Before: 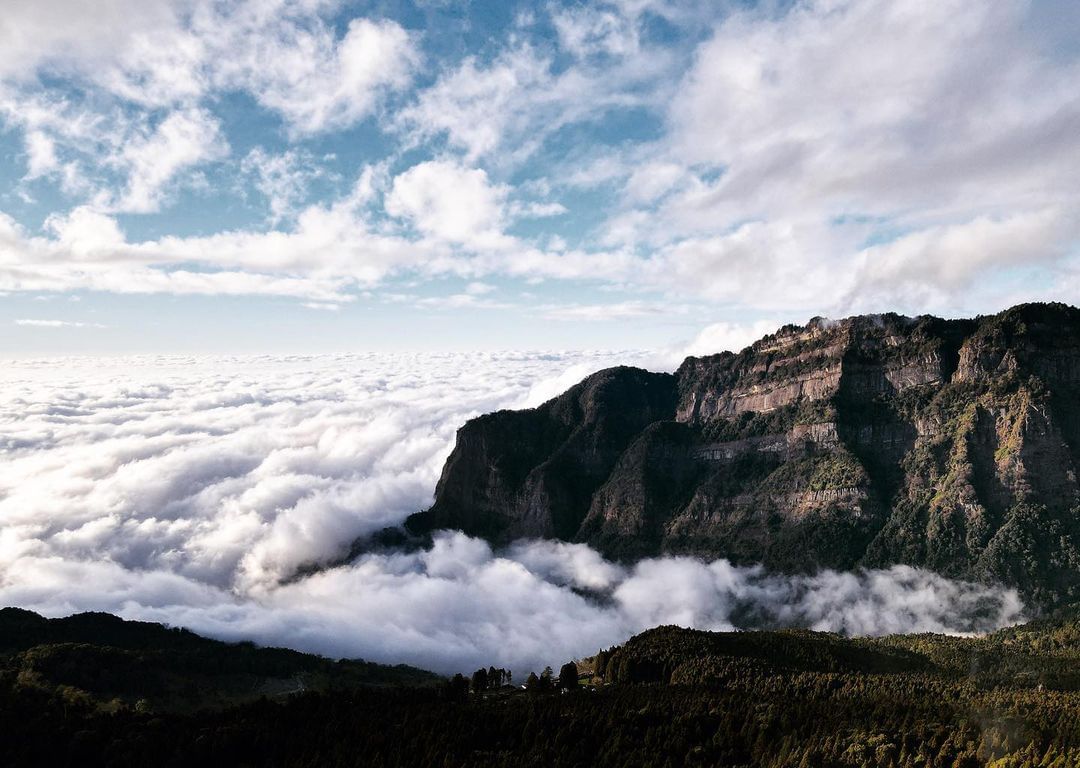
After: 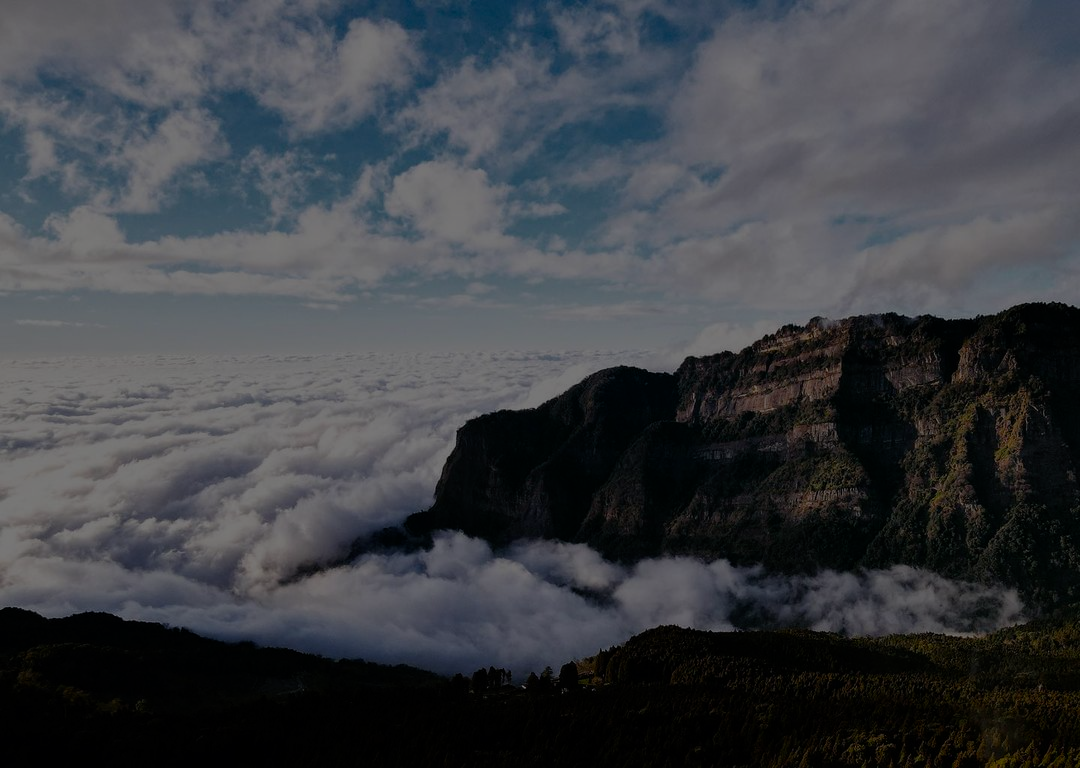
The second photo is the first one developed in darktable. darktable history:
color balance rgb: perceptual saturation grading › global saturation 20%, perceptual saturation grading › highlights -50%, perceptual saturation grading › shadows 30%
exposure: exposure -2.446 EV, compensate highlight preservation false
